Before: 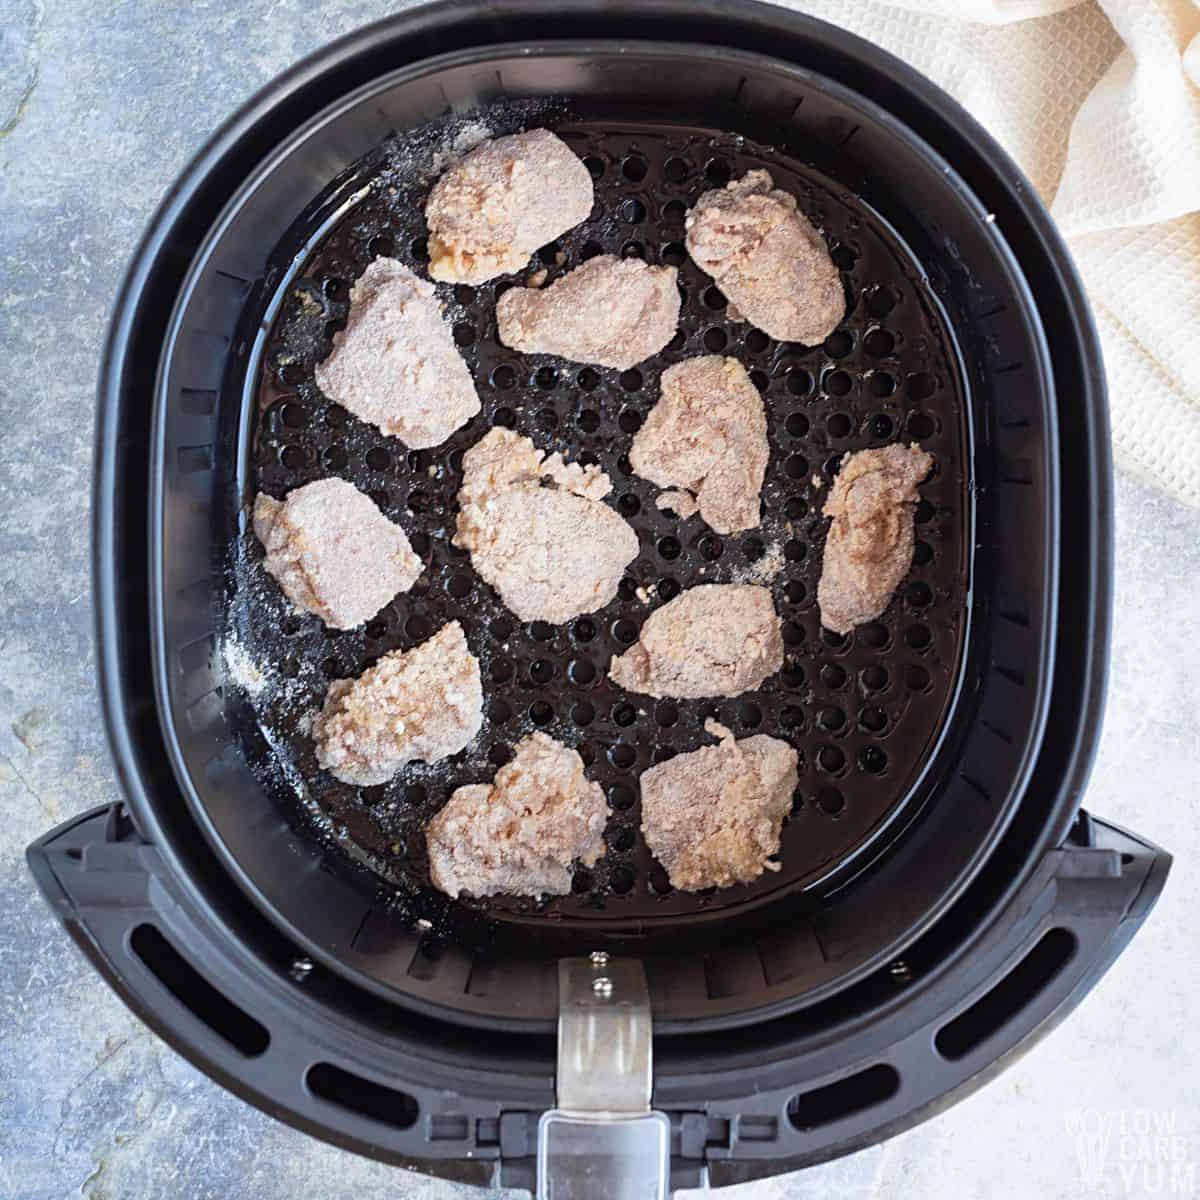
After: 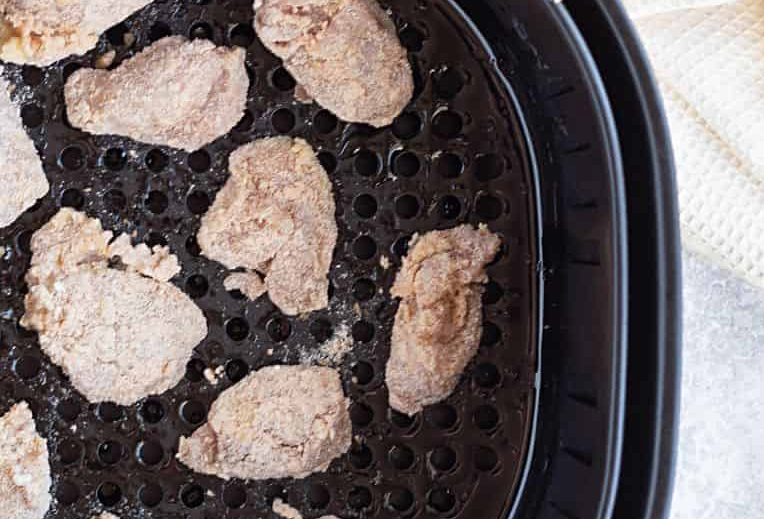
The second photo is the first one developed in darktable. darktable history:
crop: left 36.005%, top 18.293%, right 0.31%, bottom 38.444%
levels: mode automatic, gray 50.8%
